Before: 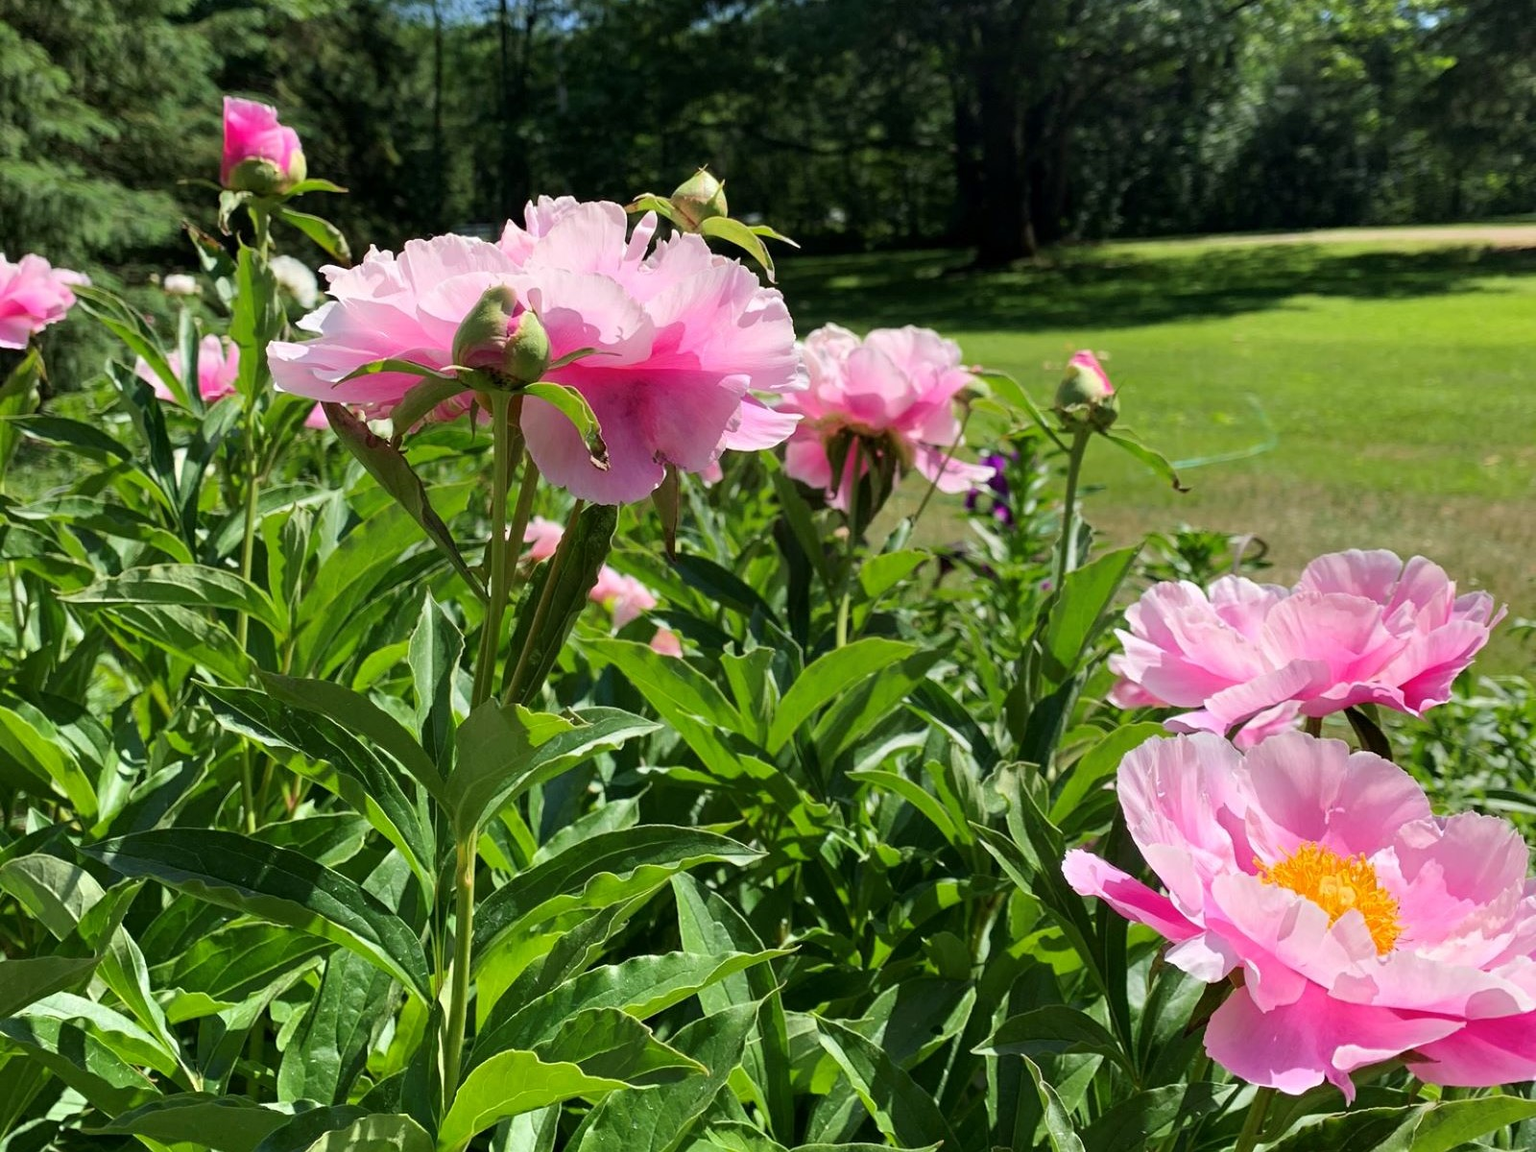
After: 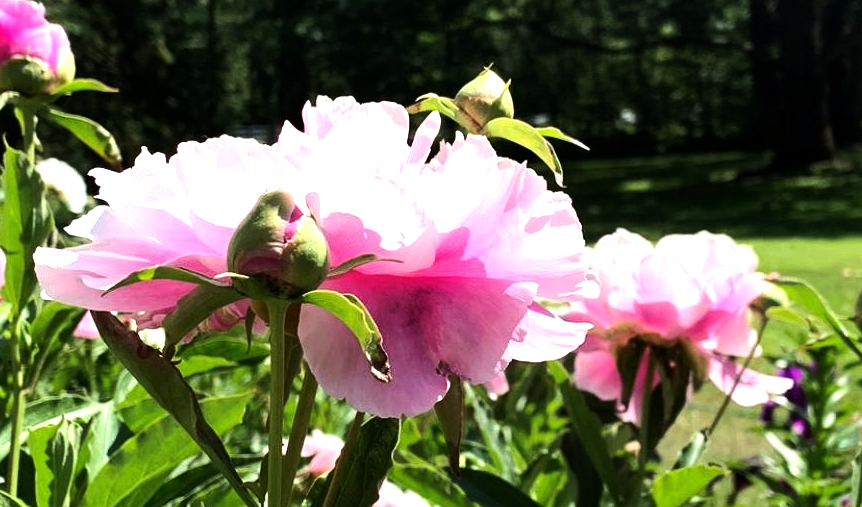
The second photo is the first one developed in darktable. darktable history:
tone equalizer: -8 EV -1.08 EV, -7 EV -1.01 EV, -6 EV -0.867 EV, -5 EV -0.578 EV, -3 EV 0.578 EV, -2 EV 0.867 EV, -1 EV 1.01 EV, +0 EV 1.08 EV, edges refinement/feathering 500, mask exposure compensation -1.57 EV, preserve details no
crop: left 15.306%, top 9.065%, right 30.789%, bottom 48.638%
shadows and highlights: shadows 37.27, highlights -28.18, soften with gaussian
